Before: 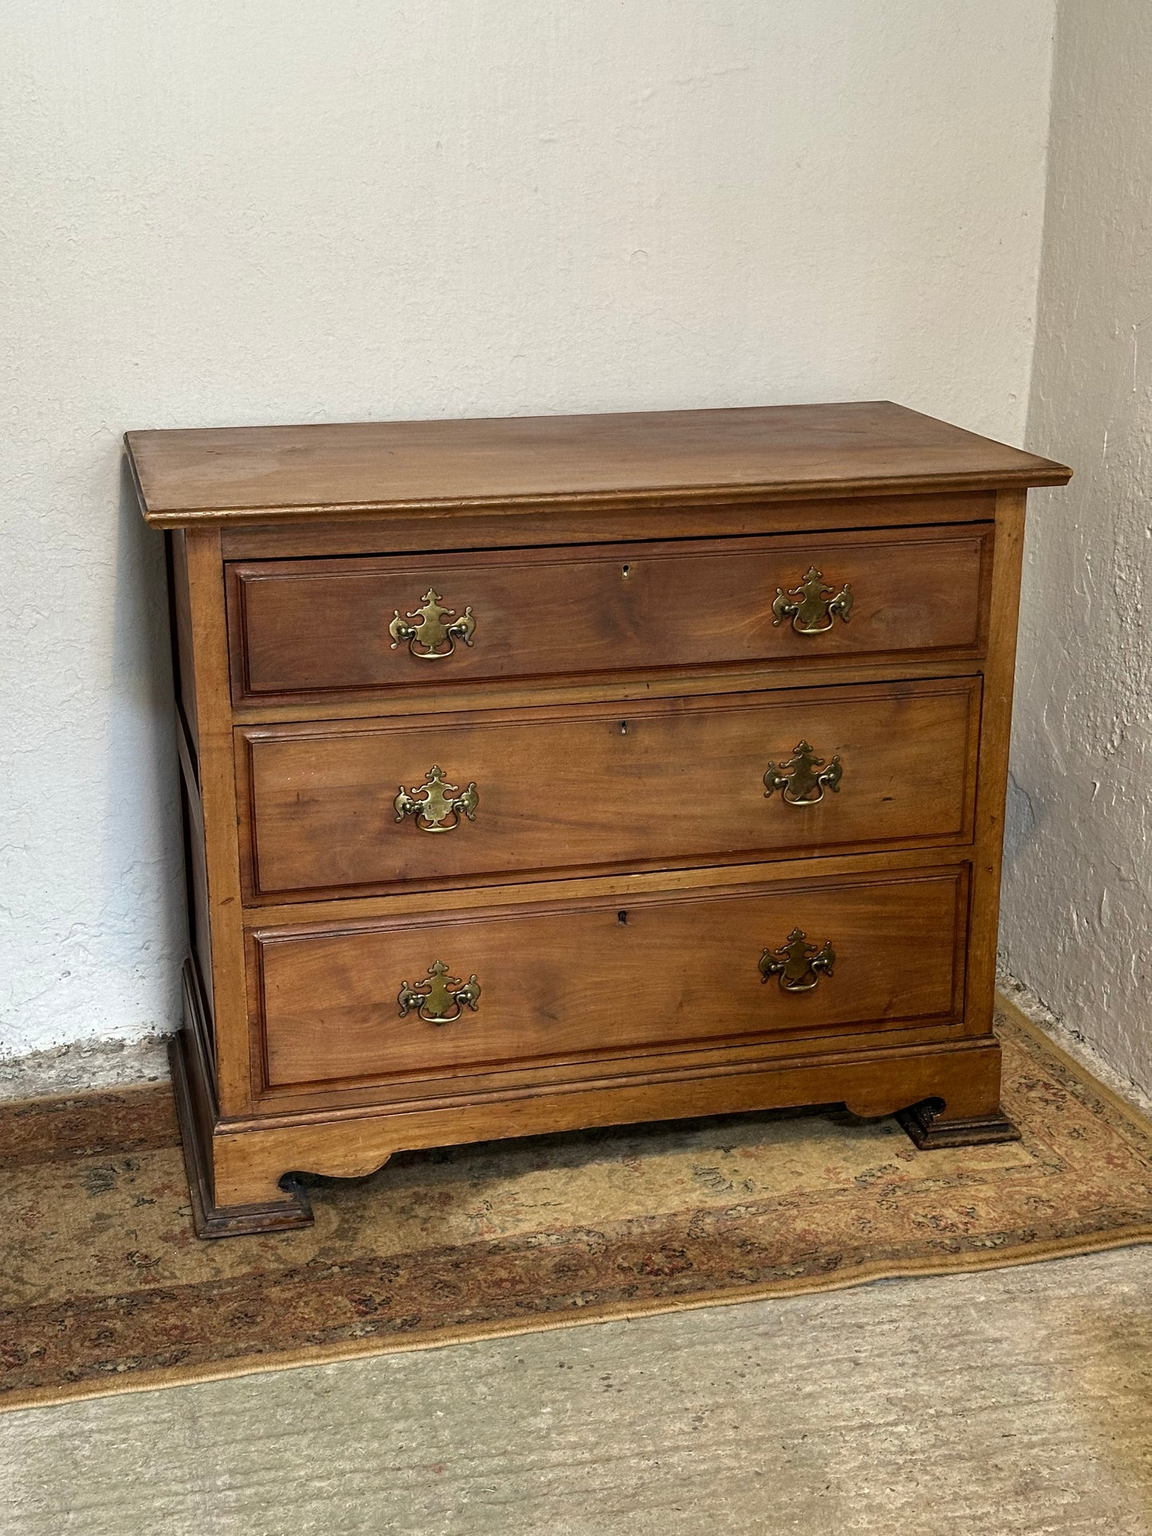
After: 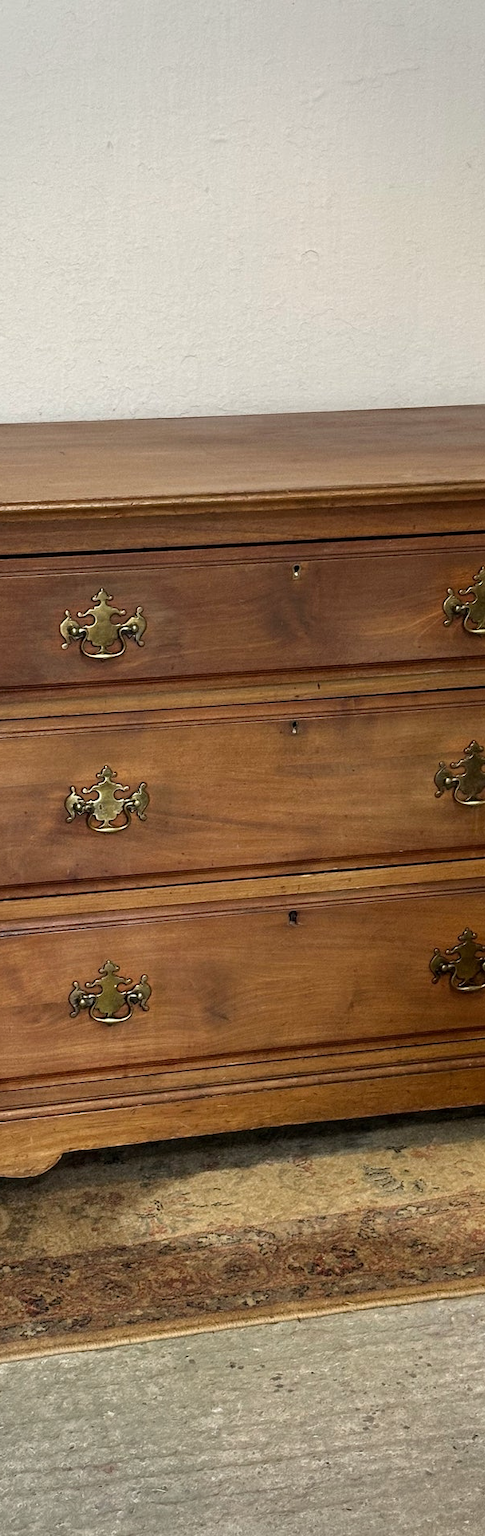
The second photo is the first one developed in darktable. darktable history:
crop: left 28.583%, right 29.231%
vignetting: fall-off start 91%, fall-off radius 39.39%, brightness -0.182, saturation -0.3, width/height ratio 1.219, shape 1.3, dithering 8-bit output, unbound false
